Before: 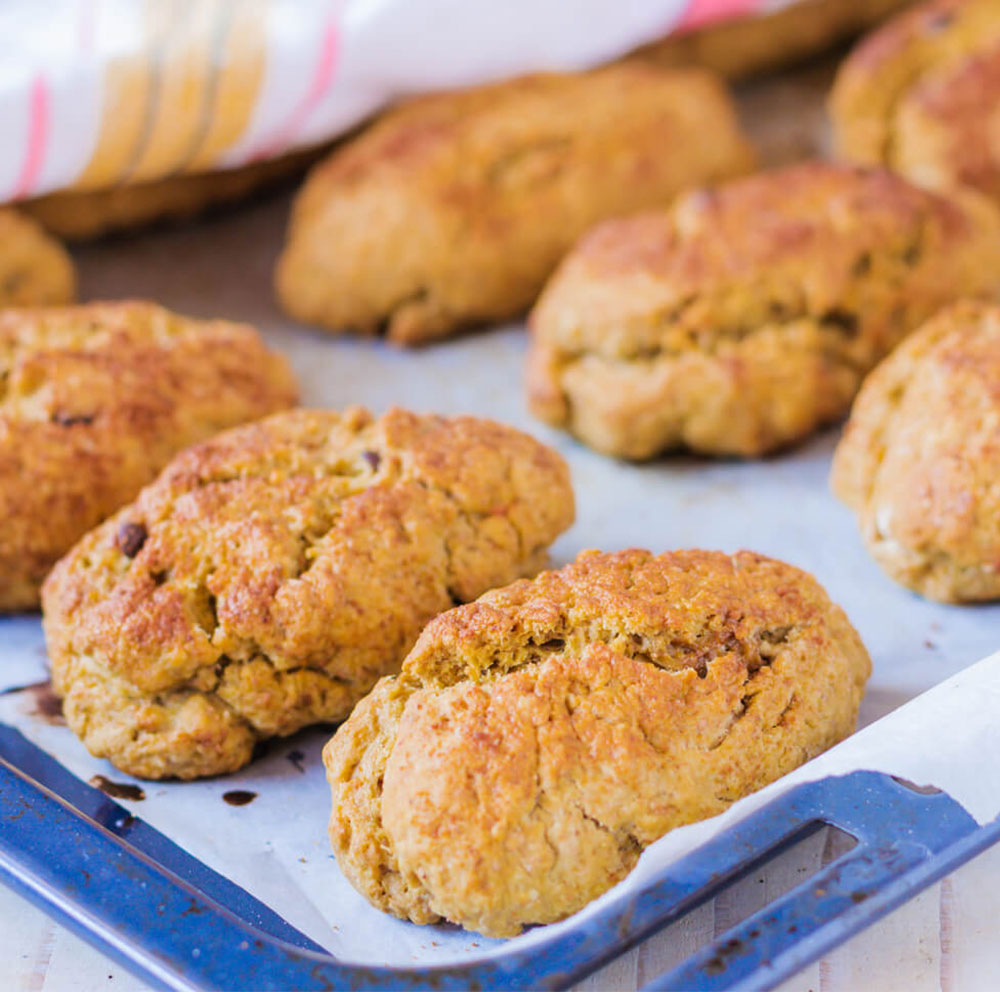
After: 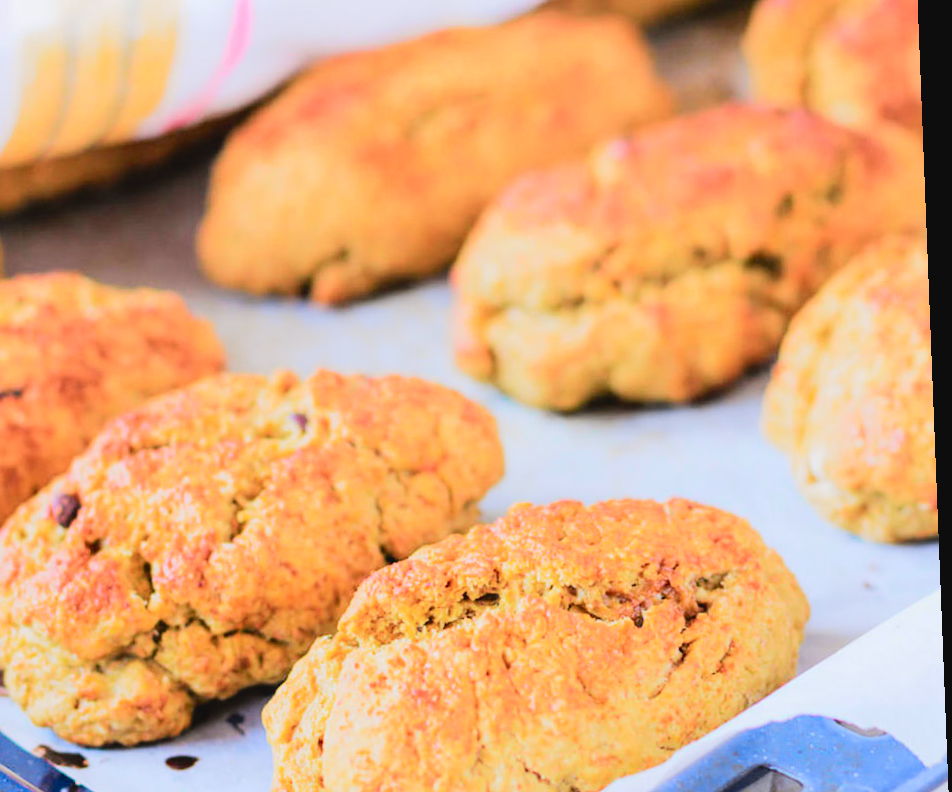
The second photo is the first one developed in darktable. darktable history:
base curve: curves: ch0 [(0, 0) (0.262, 0.32) (0.722, 0.705) (1, 1)]
rotate and perspective: rotation -2.22°, lens shift (horizontal) -0.022, automatic cropping off
tone curve: curves: ch0 [(0, 0.037) (0.045, 0.055) (0.155, 0.138) (0.29, 0.325) (0.428, 0.513) (0.604, 0.71) (0.824, 0.882) (1, 0.965)]; ch1 [(0, 0) (0.339, 0.334) (0.445, 0.419) (0.476, 0.454) (0.498, 0.498) (0.53, 0.515) (0.557, 0.556) (0.609, 0.649) (0.716, 0.746) (1, 1)]; ch2 [(0, 0) (0.327, 0.318) (0.417, 0.426) (0.46, 0.453) (0.502, 0.5) (0.526, 0.52) (0.554, 0.541) (0.626, 0.65) (0.749, 0.746) (1, 1)], color space Lab, independent channels, preserve colors none
crop: left 8.155%, top 6.611%, bottom 15.385%
